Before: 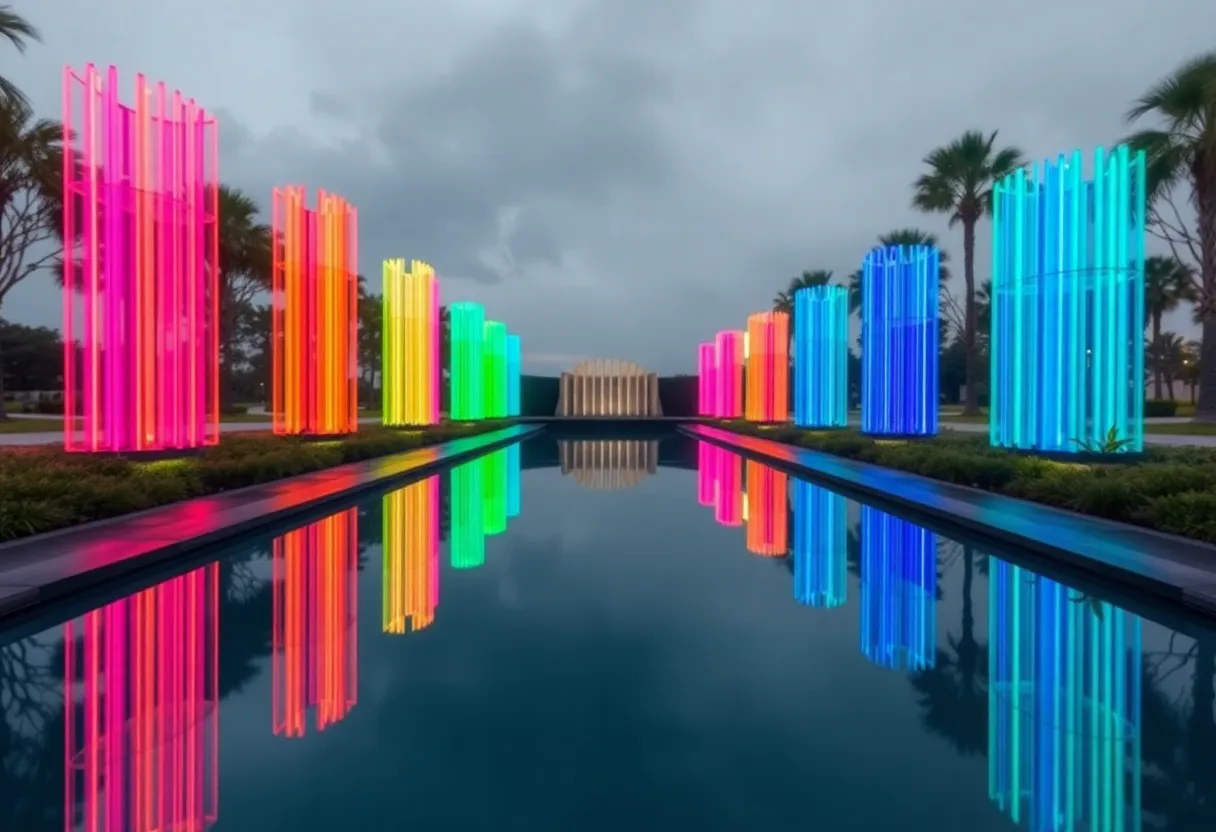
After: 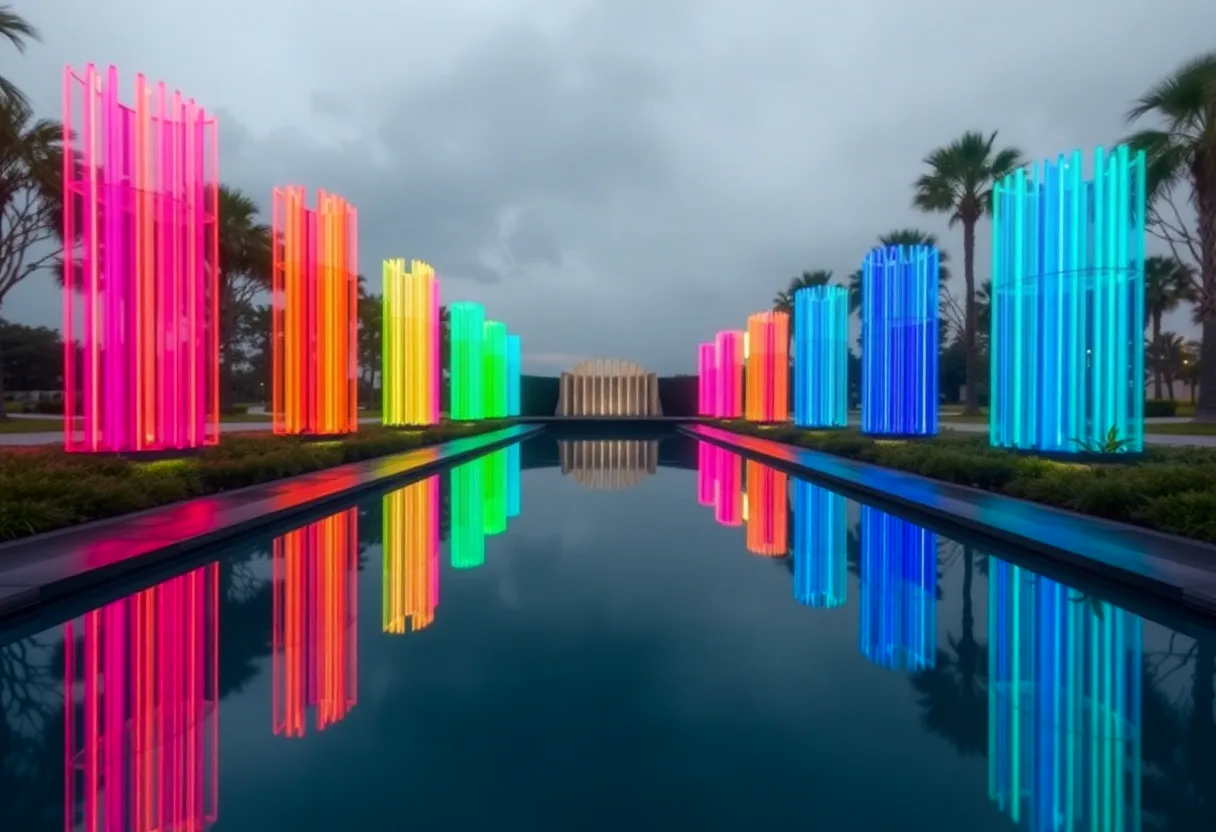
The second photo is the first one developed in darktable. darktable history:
shadows and highlights: shadows -41.18, highlights 63.22, soften with gaussian
